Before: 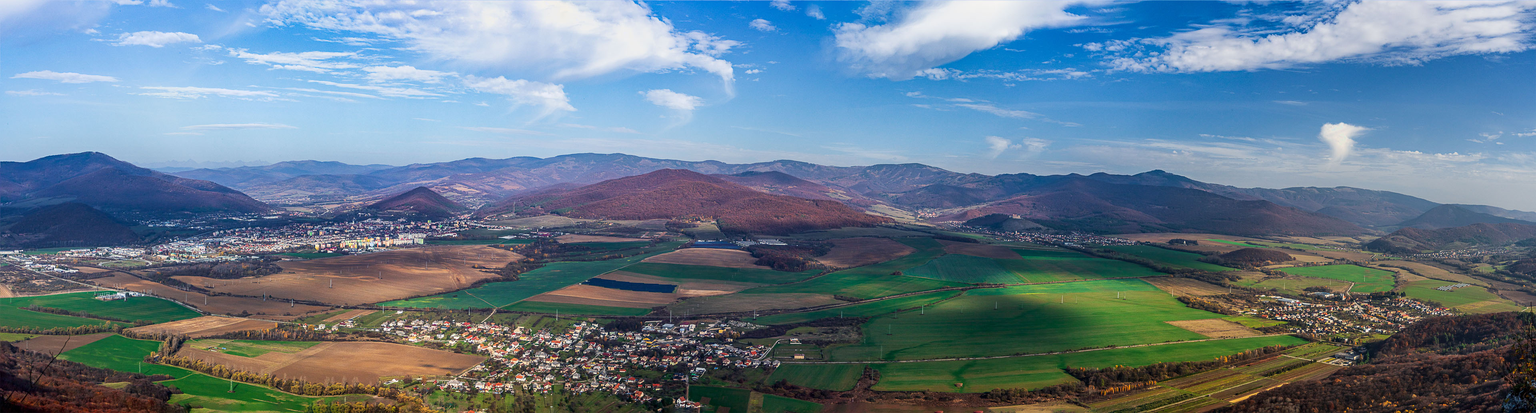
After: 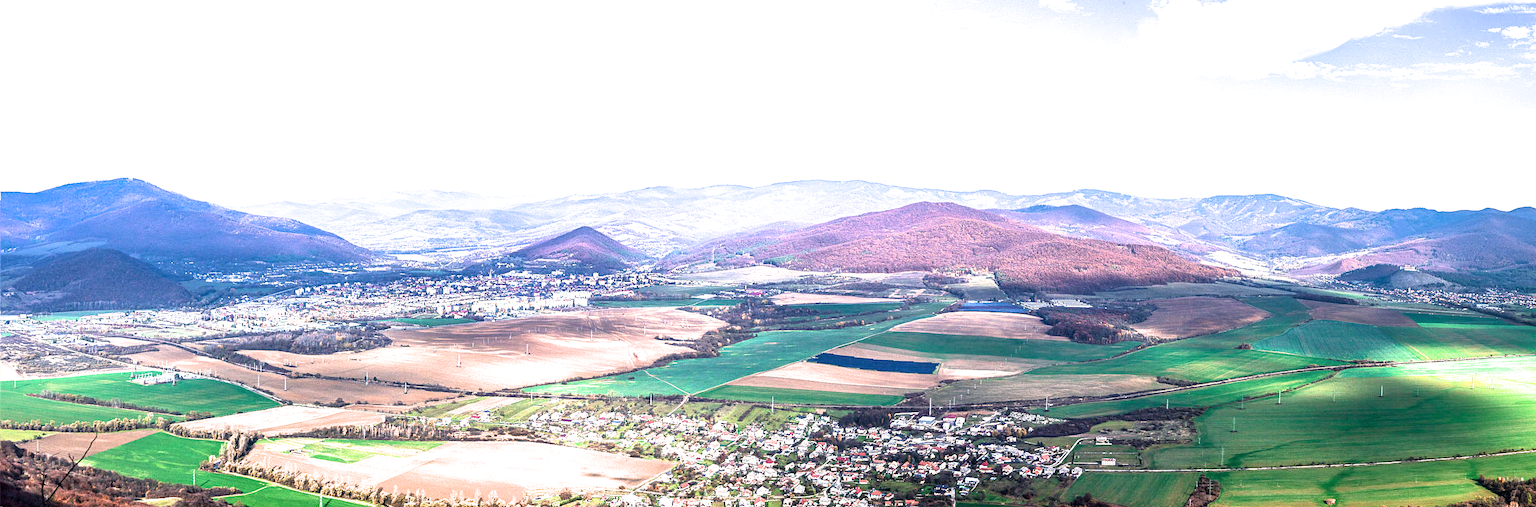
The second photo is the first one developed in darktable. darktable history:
exposure: black level correction 0, exposure 0.498 EV, compensate exposure bias true, compensate highlight preservation false
crop: top 5.756%, right 27.889%, bottom 5.671%
filmic rgb: black relative exposure -8 EV, white relative exposure 2.19 EV, hardness 6.89
